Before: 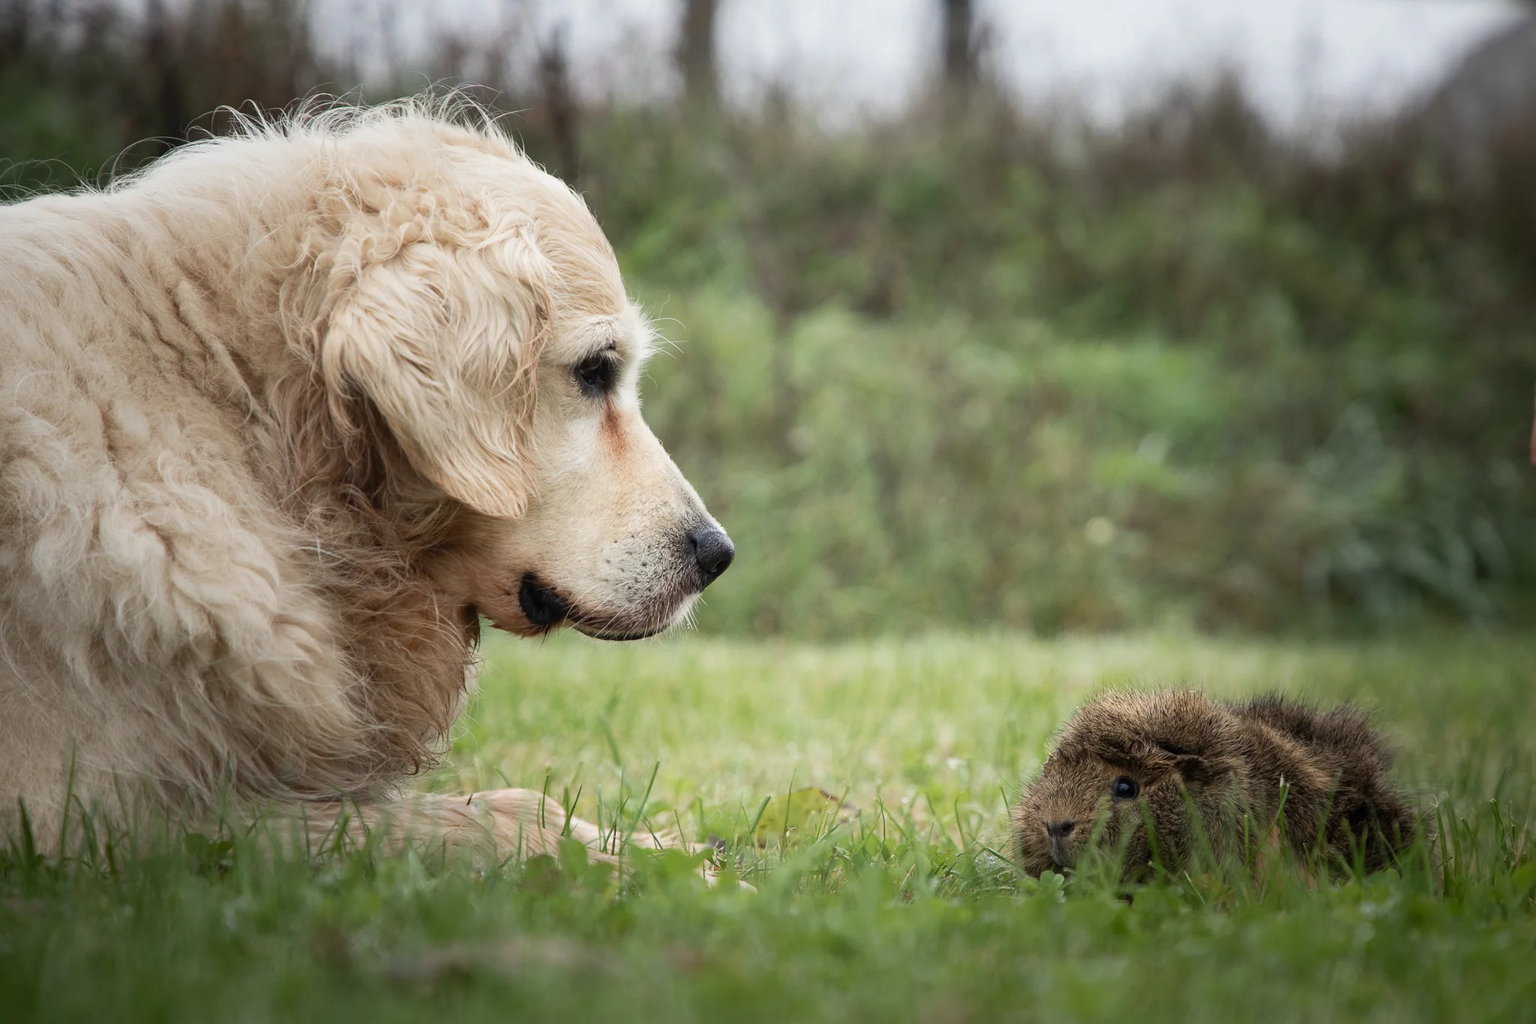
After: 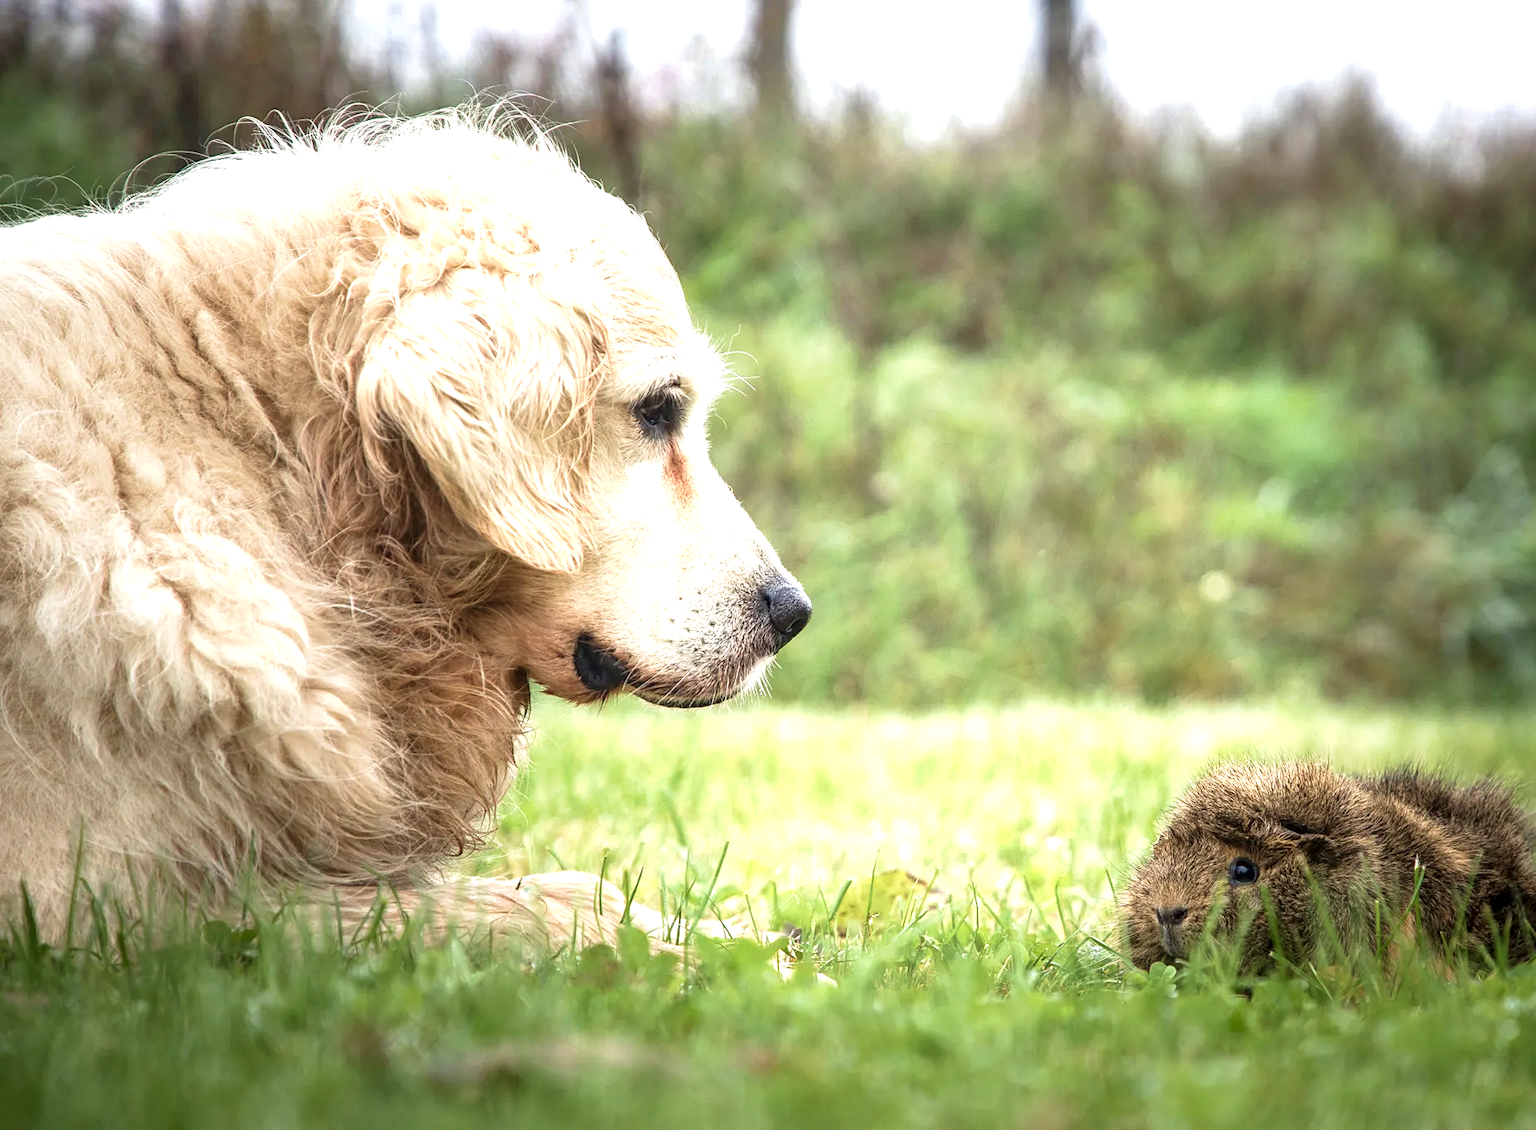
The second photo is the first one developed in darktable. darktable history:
local contrast: on, module defaults
exposure: black level correction 0, exposure 1.015 EV, compensate exposure bias true, compensate highlight preservation false
velvia: strength 30%
sharpen: amount 0.2
crop: right 9.509%, bottom 0.031%
